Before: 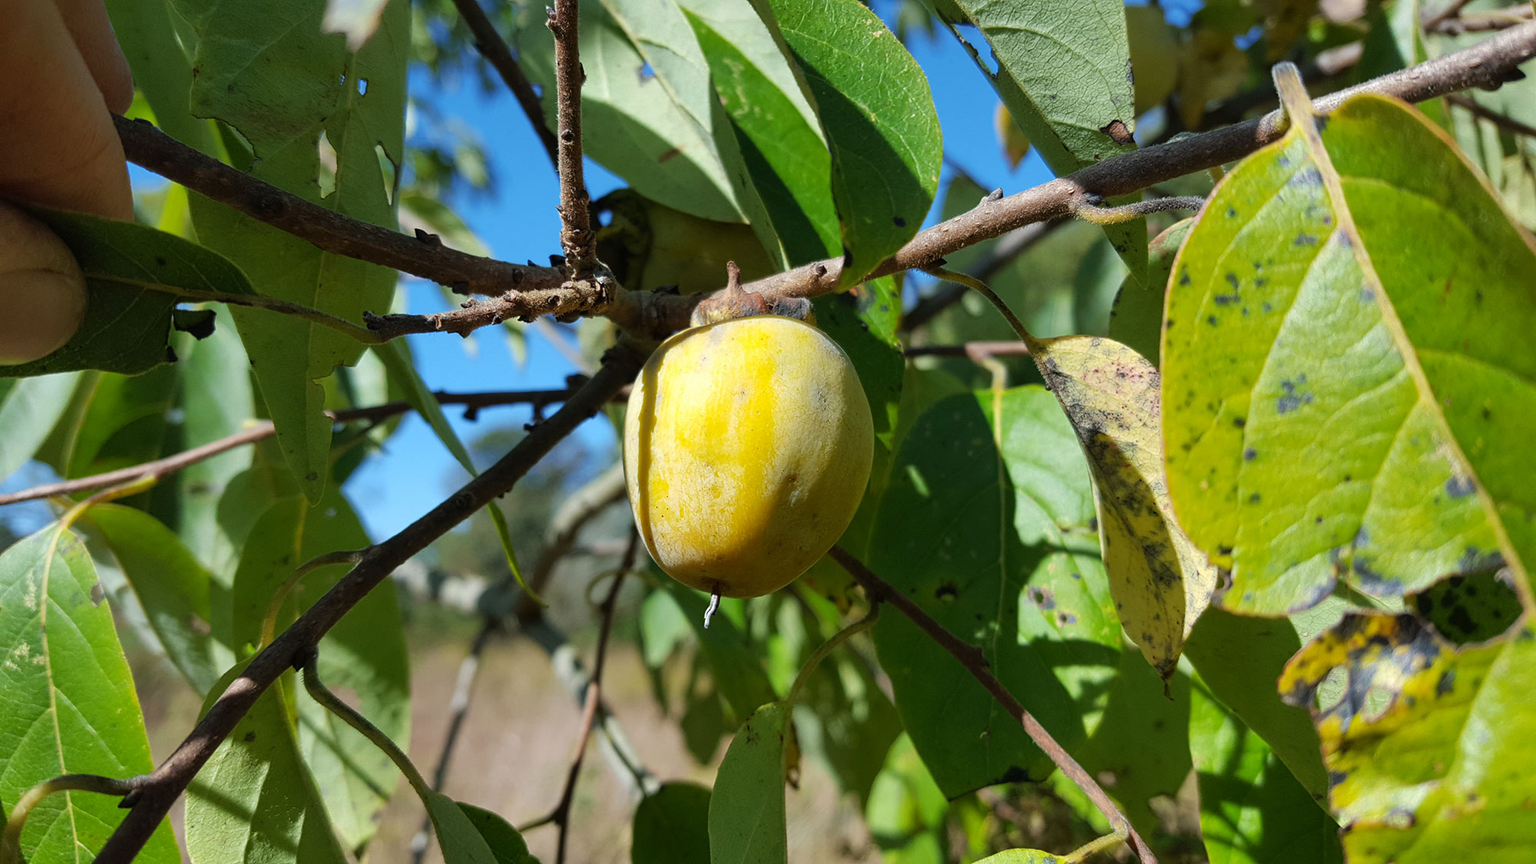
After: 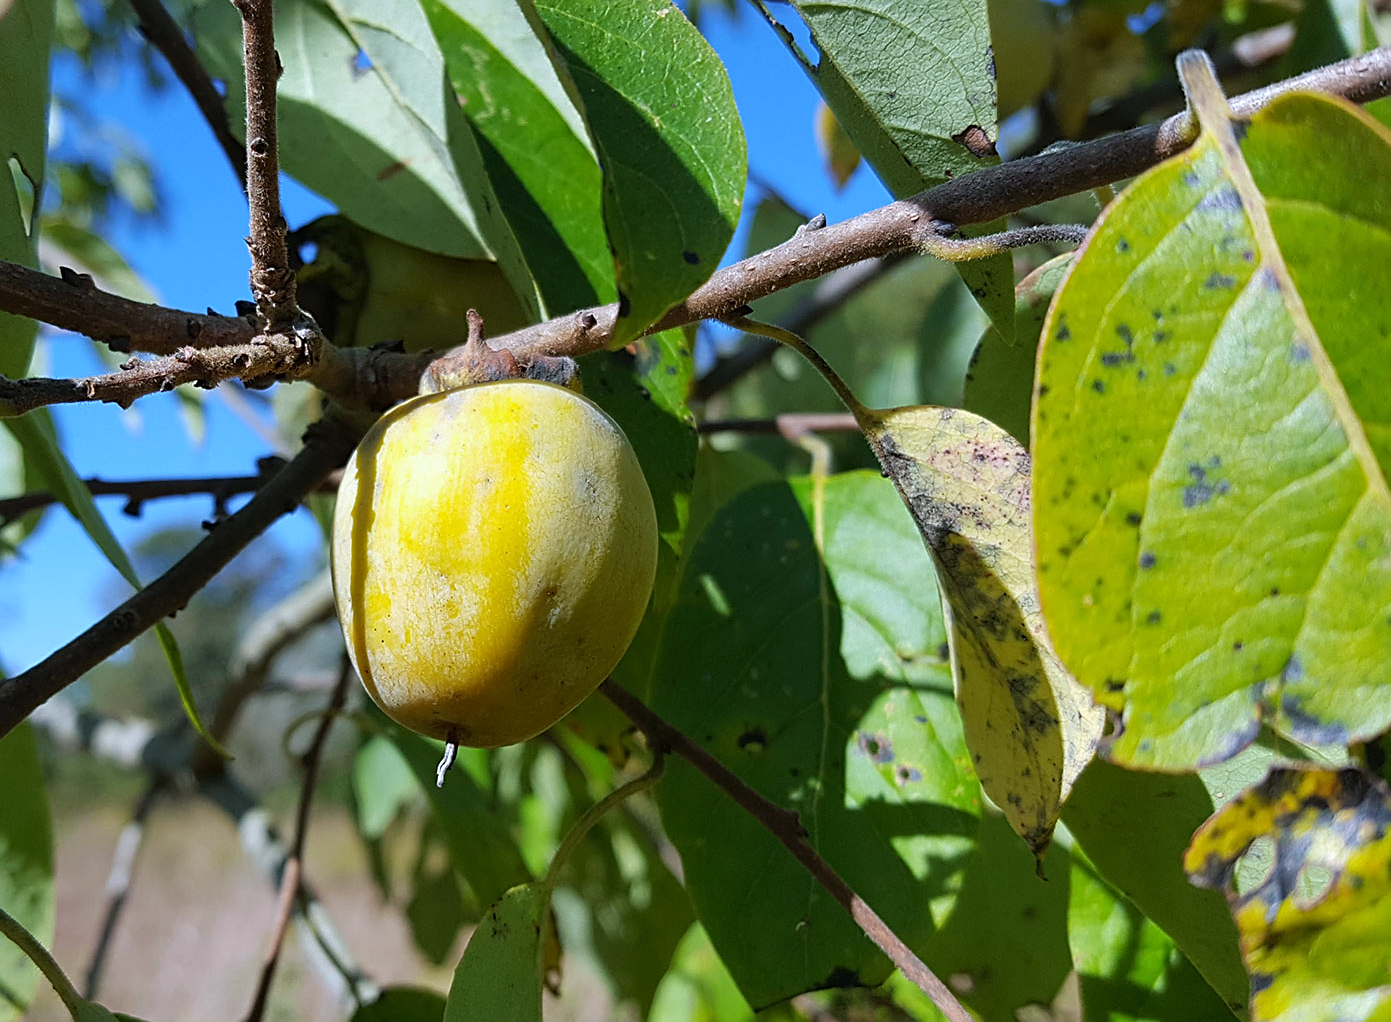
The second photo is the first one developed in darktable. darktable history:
white balance: red 0.967, blue 1.119, emerald 0.756
crop and rotate: left 24.034%, top 2.838%, right 6.406%, bottom 6.299%
sharpen: on, module defaults
